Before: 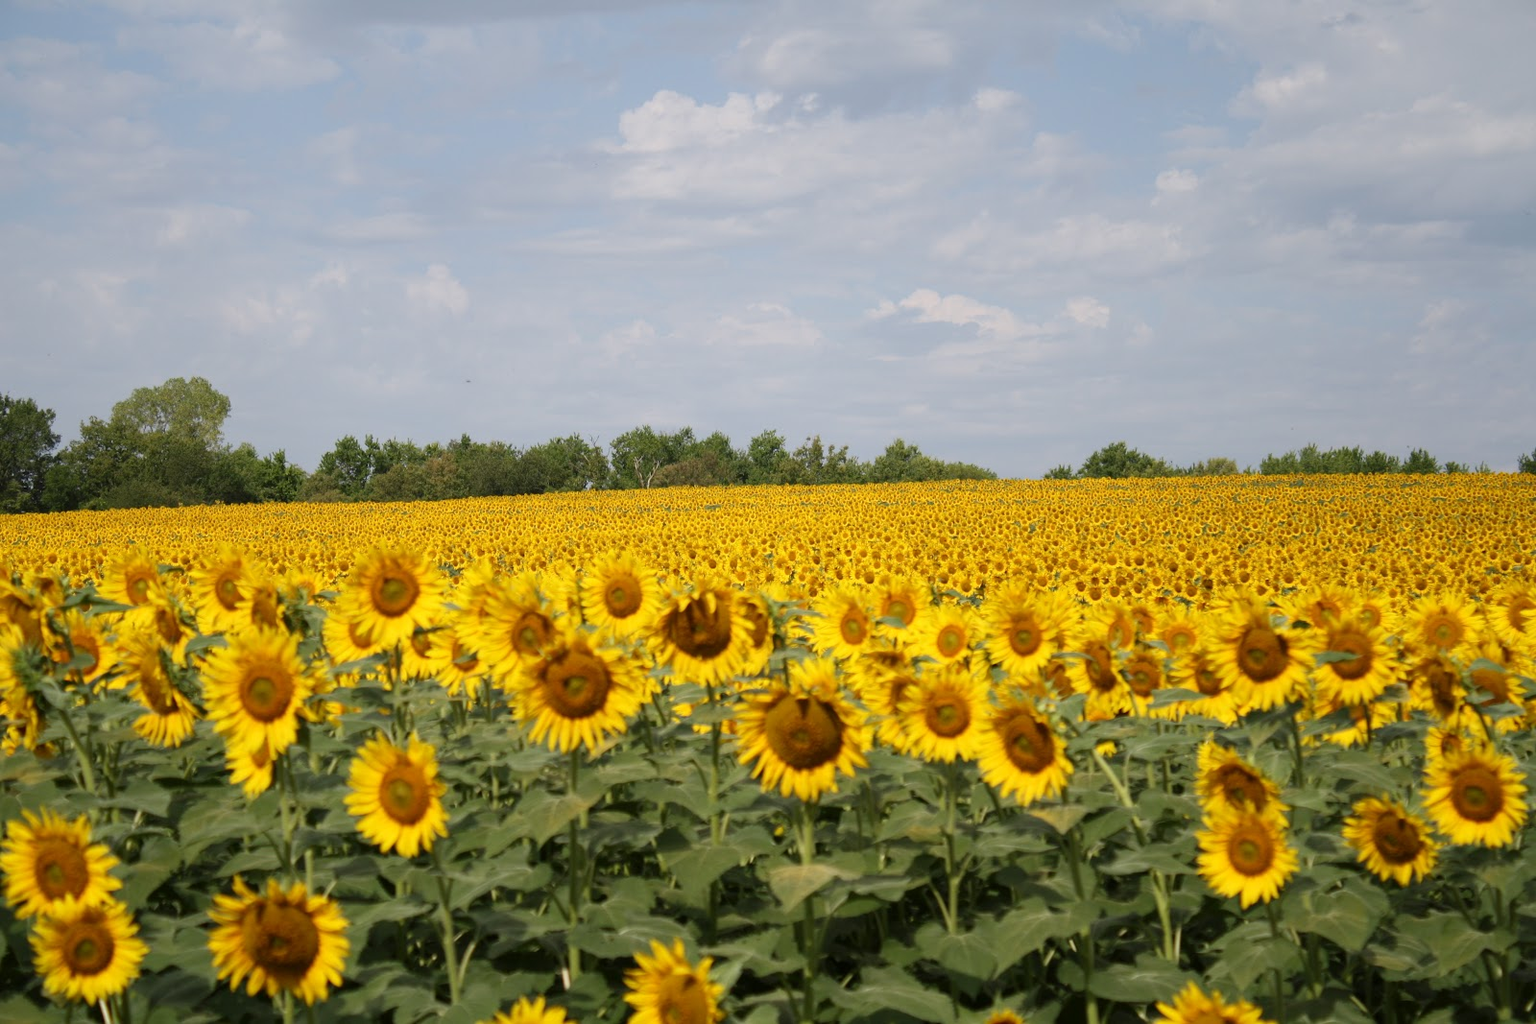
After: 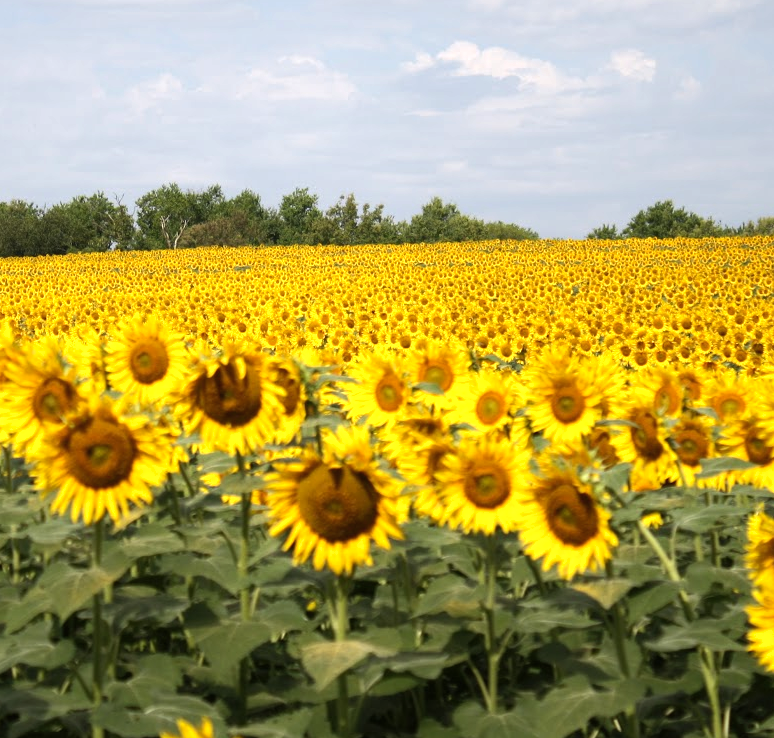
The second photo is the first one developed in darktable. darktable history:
crop: left 31.309%, top 24.431%, right 20.316%, bottom 6.362%
tone equalizer: -8 EV -0.788 EV, -7 EV -0.738 EV, -6 EV -0.62 EV, -5 EV -0.386 EV, -3 EV 0.38 EV, -2 EV 0.6 EV, -1 EV 0.69 EV, +0 EV 0.76 EV, edges refinement/feathering 500, mask exposure compensation -1.57 EV, preserve details guided filter
shadows and highlights: shadows 25.92, highlights -23.97
